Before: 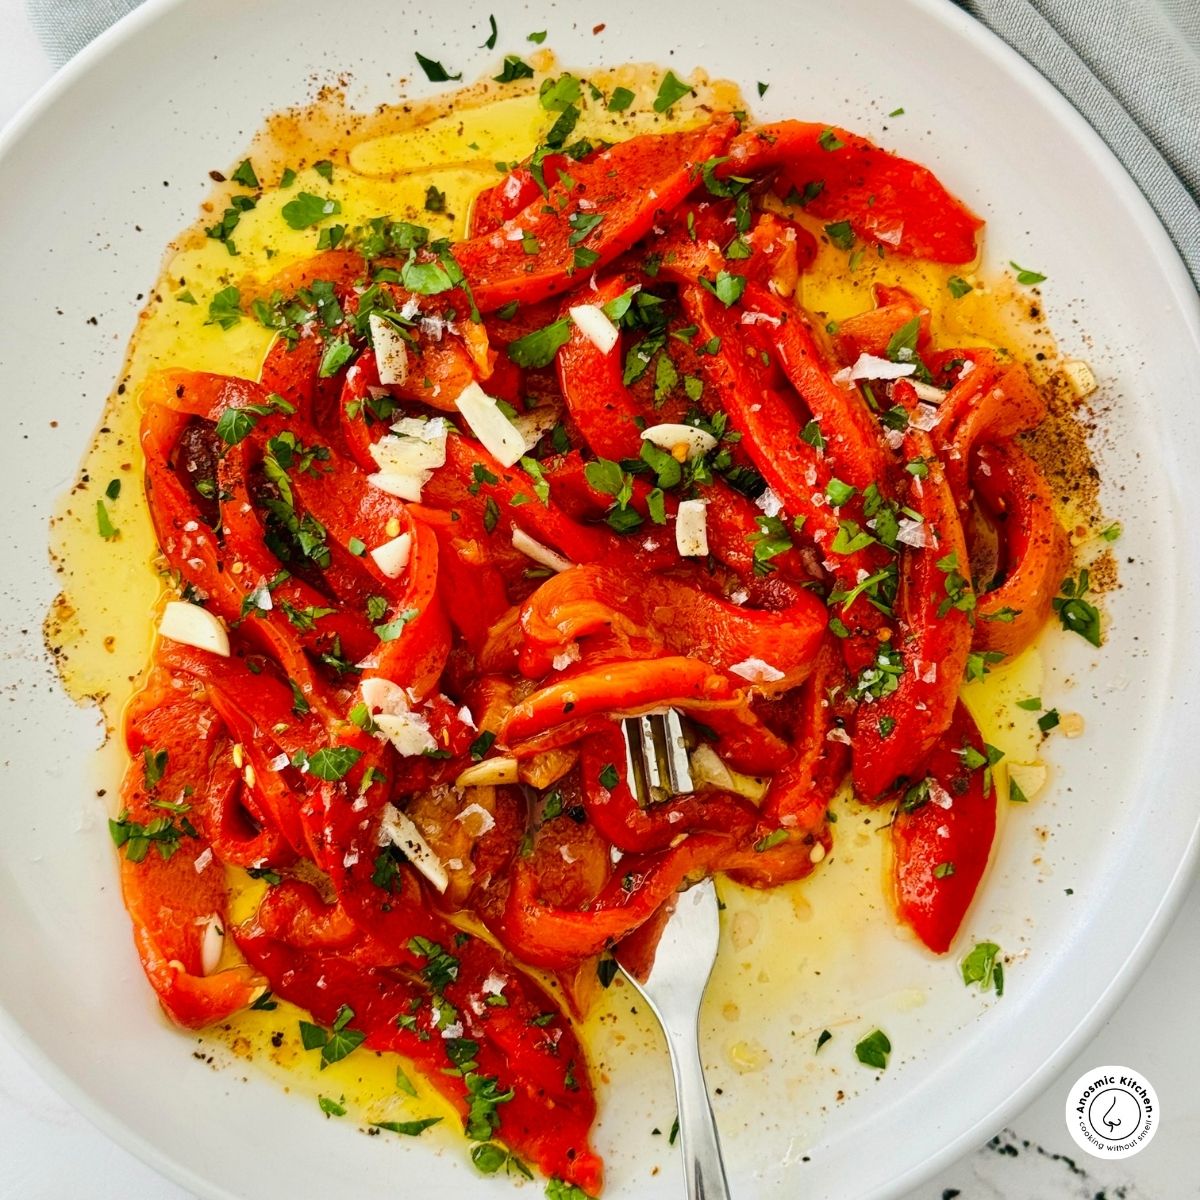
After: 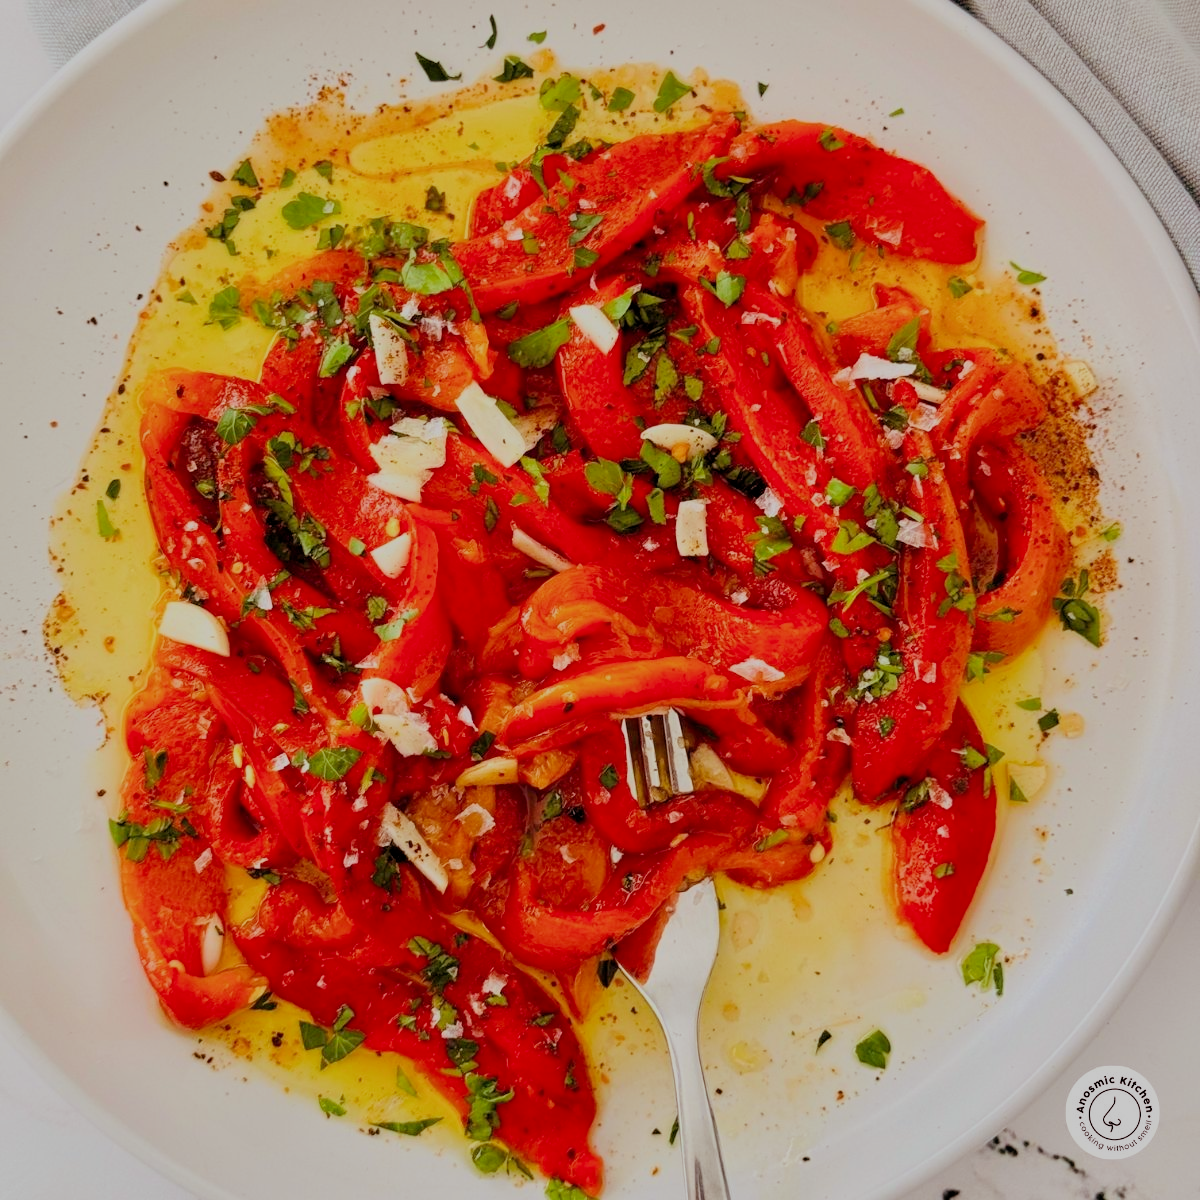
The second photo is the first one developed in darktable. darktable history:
rgb levels: mode RGB, independent channels, levels [[0, 0.474, 1], [0, 0.5, 1], [0, 0.5, 1]]
filmic rgb: black relative exposure -8.79 EV, white relative exposure 4.98 EV, threshold 3 EV, target black luminance 0%, hardness 3.77, latitude 66.33%, contrast 0.822, shadows ↔ highlights balance 20%, color science v5 (2021), contrast in shadows safe, contrast in highlights safe, enable highlight reconstruction true
vibrance: vibrance 15%
